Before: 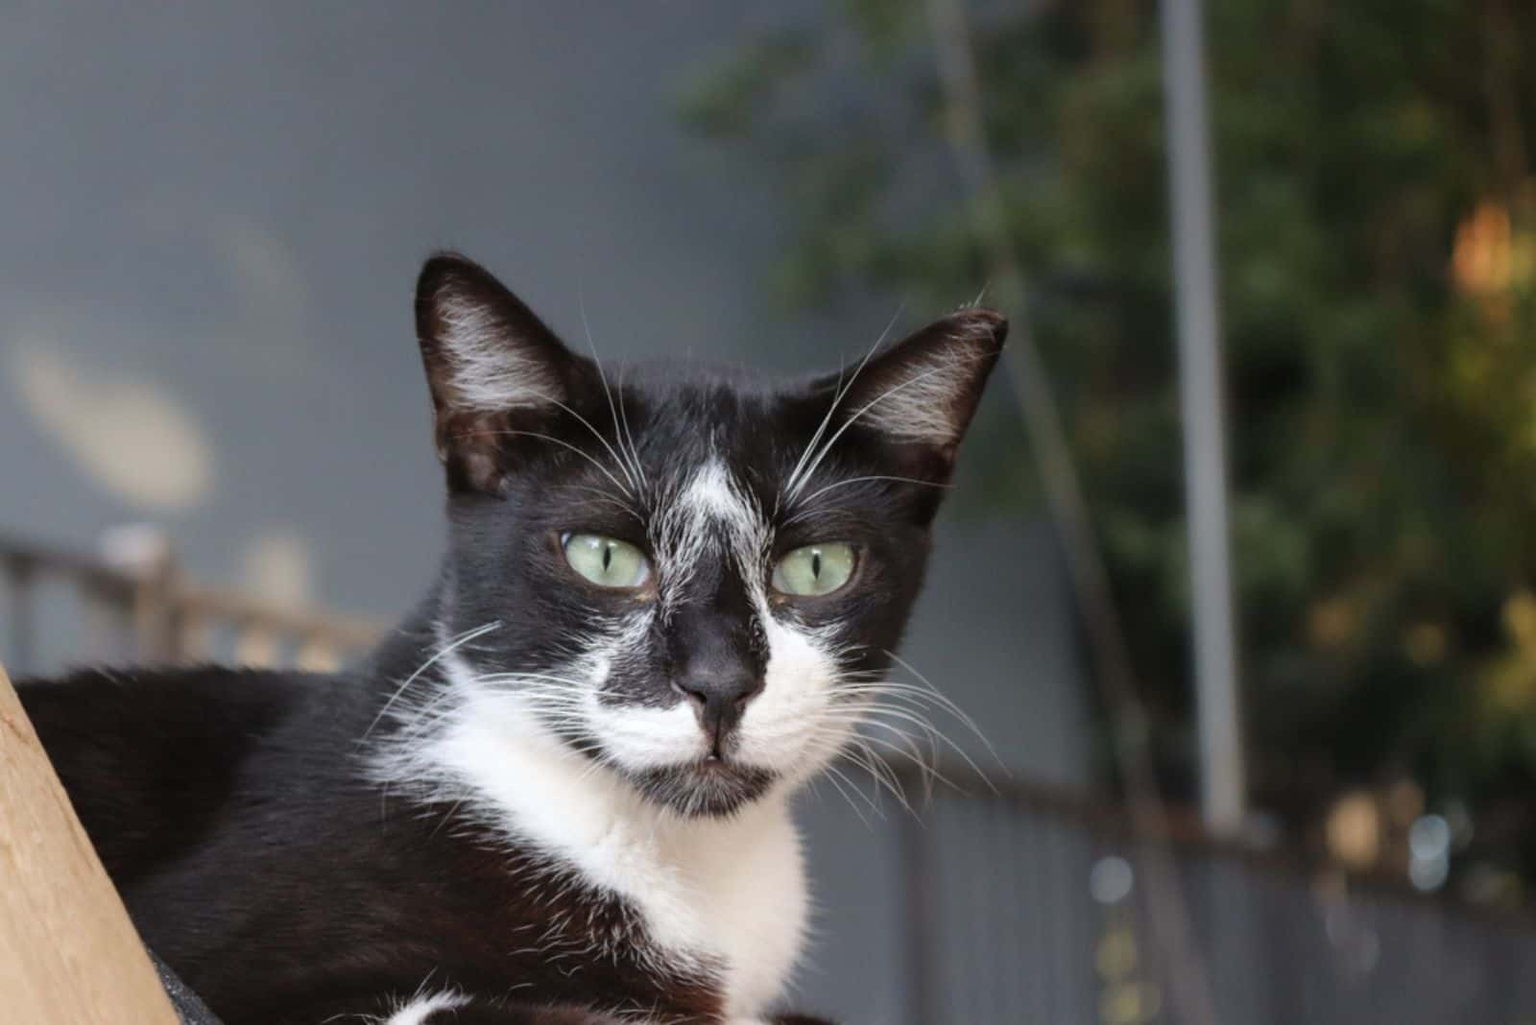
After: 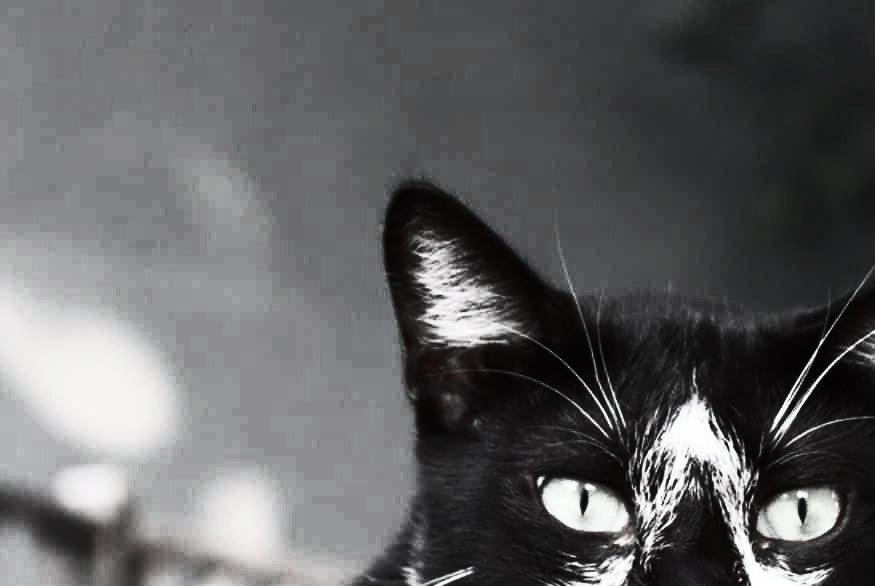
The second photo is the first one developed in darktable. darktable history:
contrast brightness saturation: contrast 0.93, brightness 0.2
crop and rotate: left 3.047%, top 7.509%, right 42.236%, bottom 37.598%
color contrast: green-magenta contrast 0.3, blue-yellow contrast 0.15
